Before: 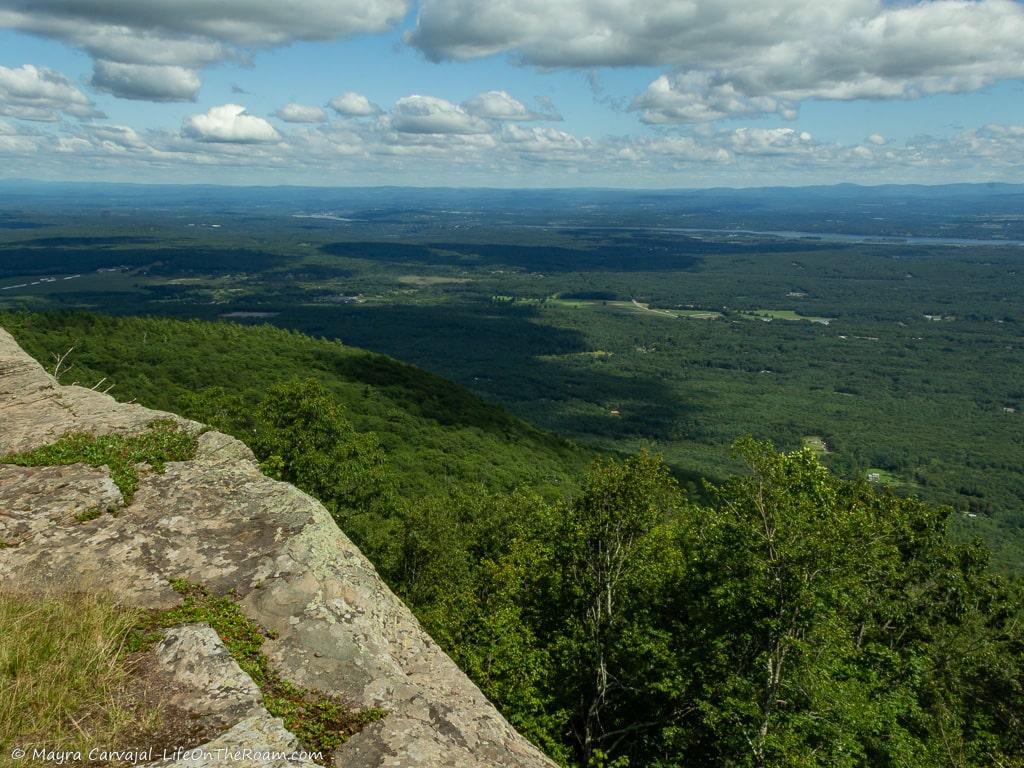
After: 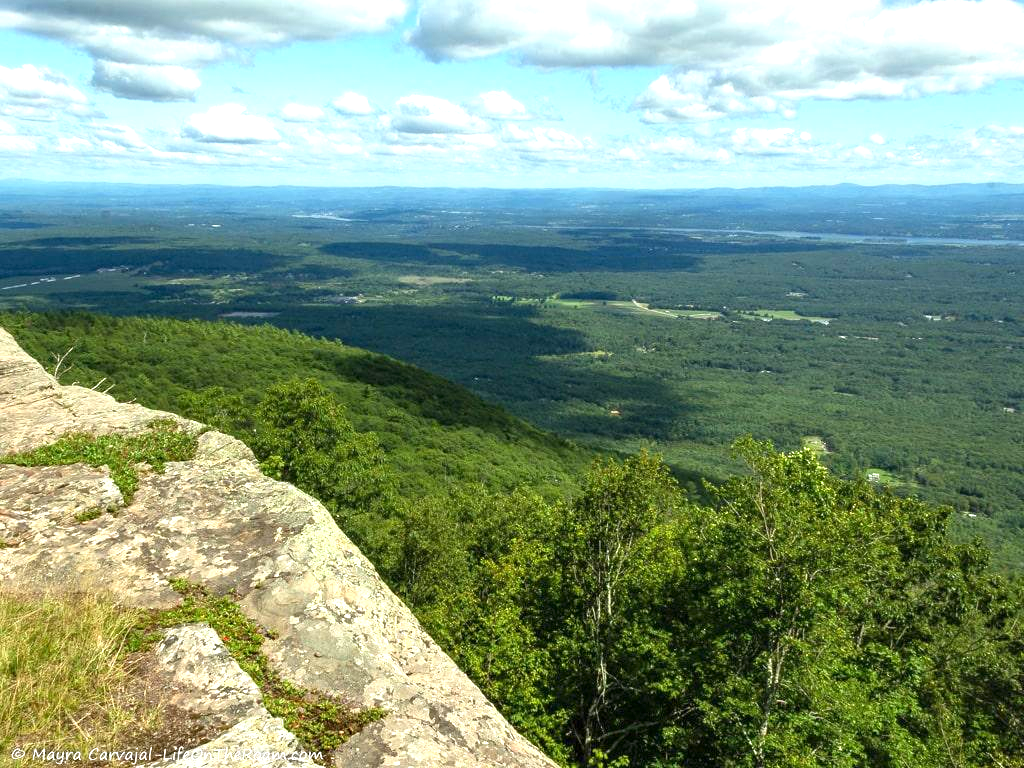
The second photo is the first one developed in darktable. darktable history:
exposure: exposure 1.262 EV, compensate highlight preservation false
